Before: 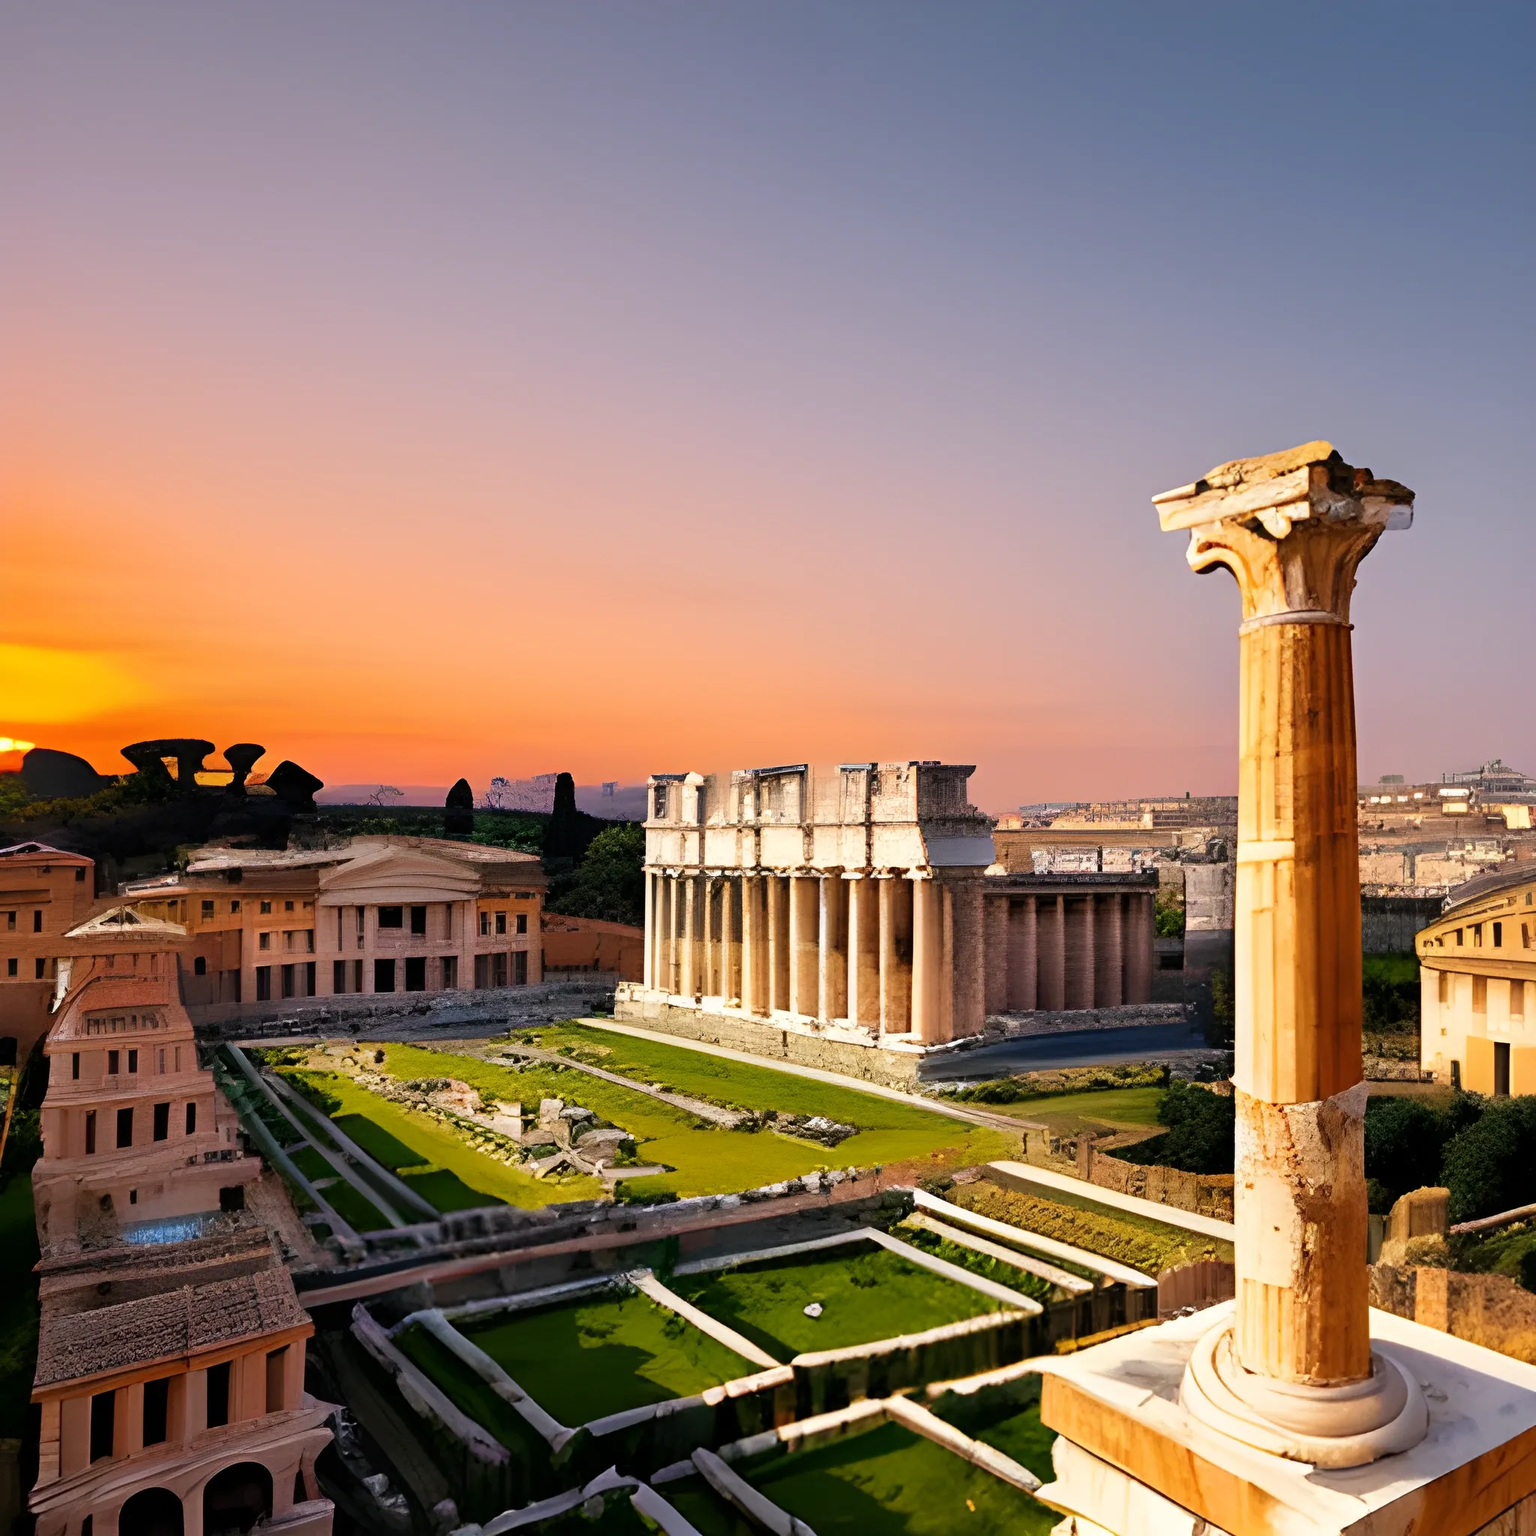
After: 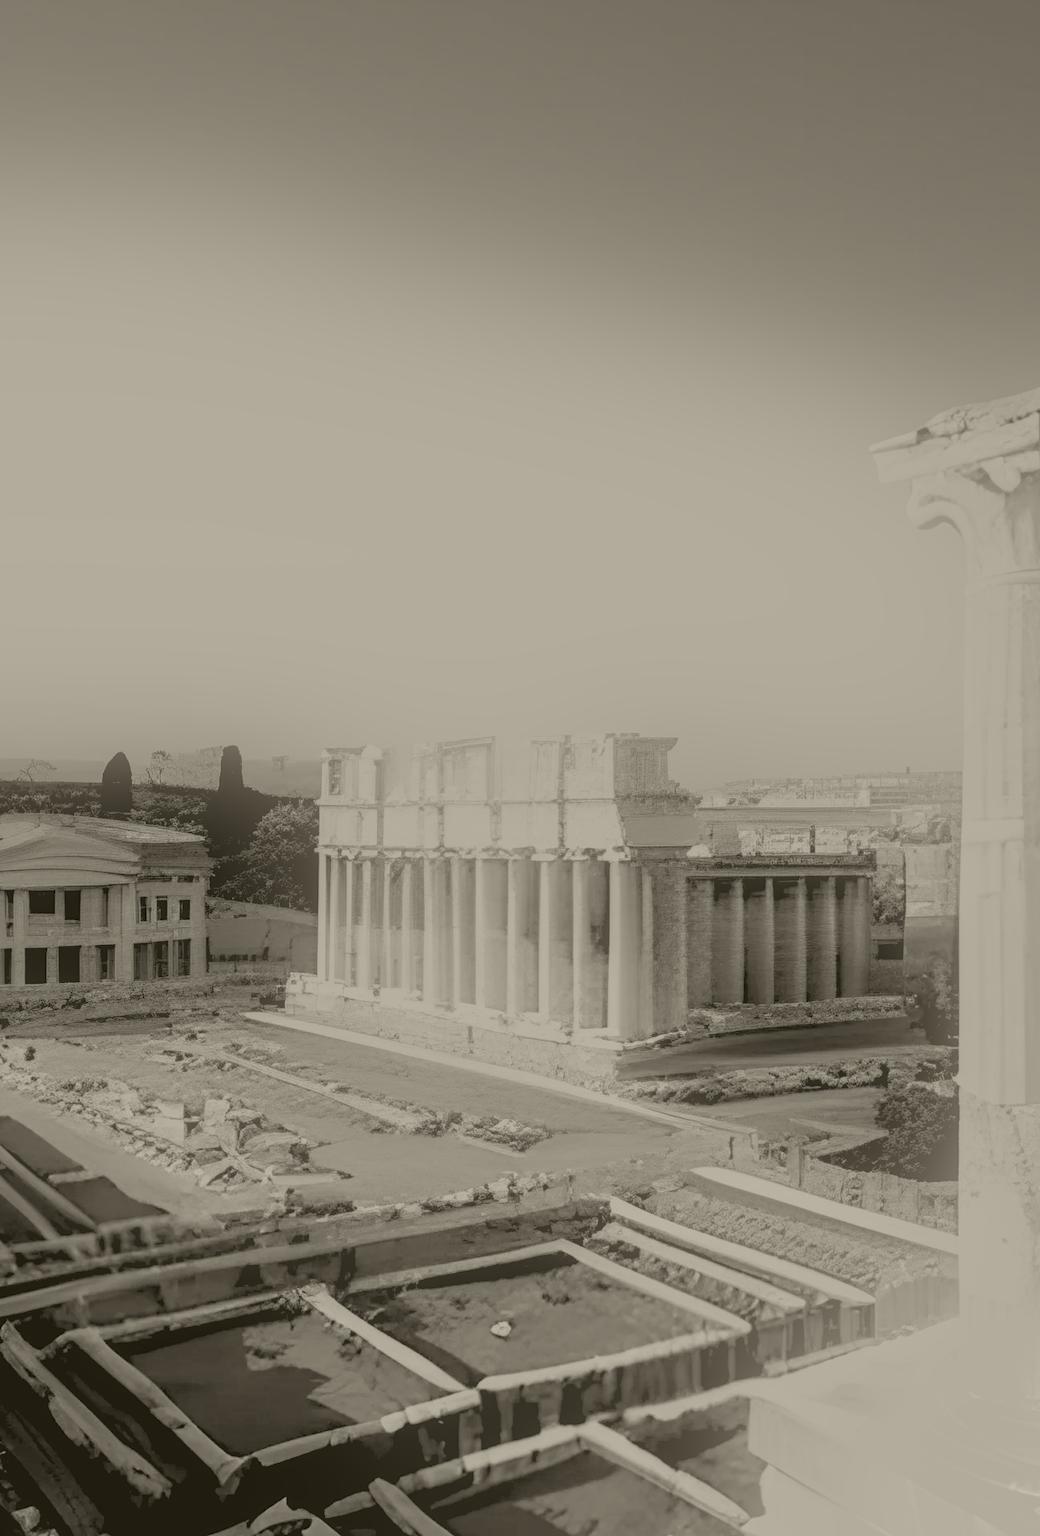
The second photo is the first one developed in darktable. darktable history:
graduated density: on, module defaults
crop and rotate: left 22.918%, top 5.629%, right 14.711%, bottom 2.247%
levels: levels [0.072, 0.414, 0.976]
local contrast: detail 130%
exposure: exposure 0.29 EV, compensate highlight preservation false
bloom: on, module defaults
colorize: hue 41.44°, saturation 22%, source mix 60%, lightness 10.61%
